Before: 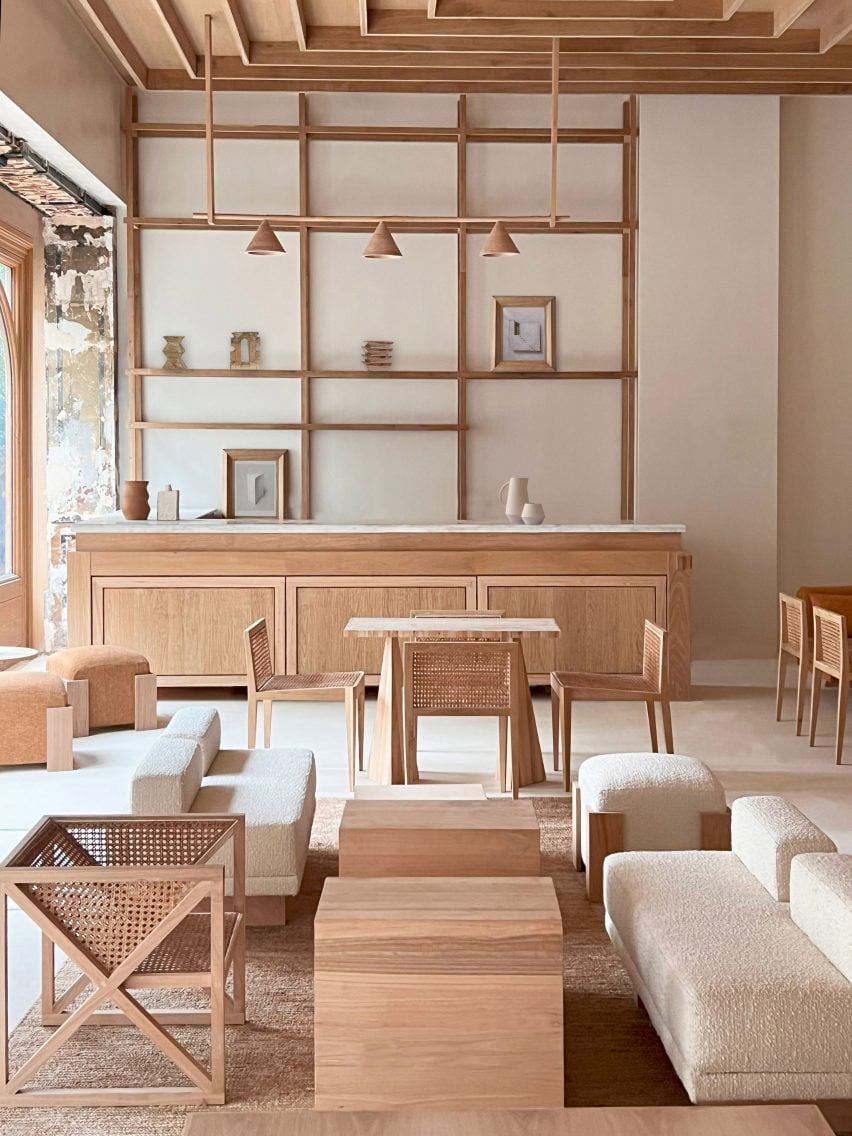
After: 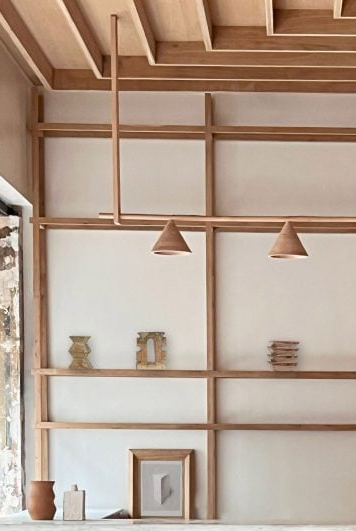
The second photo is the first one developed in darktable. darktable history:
crop and rotate: left 11.072%, top 0.07%, right 47.028%, bottom 53.128%
